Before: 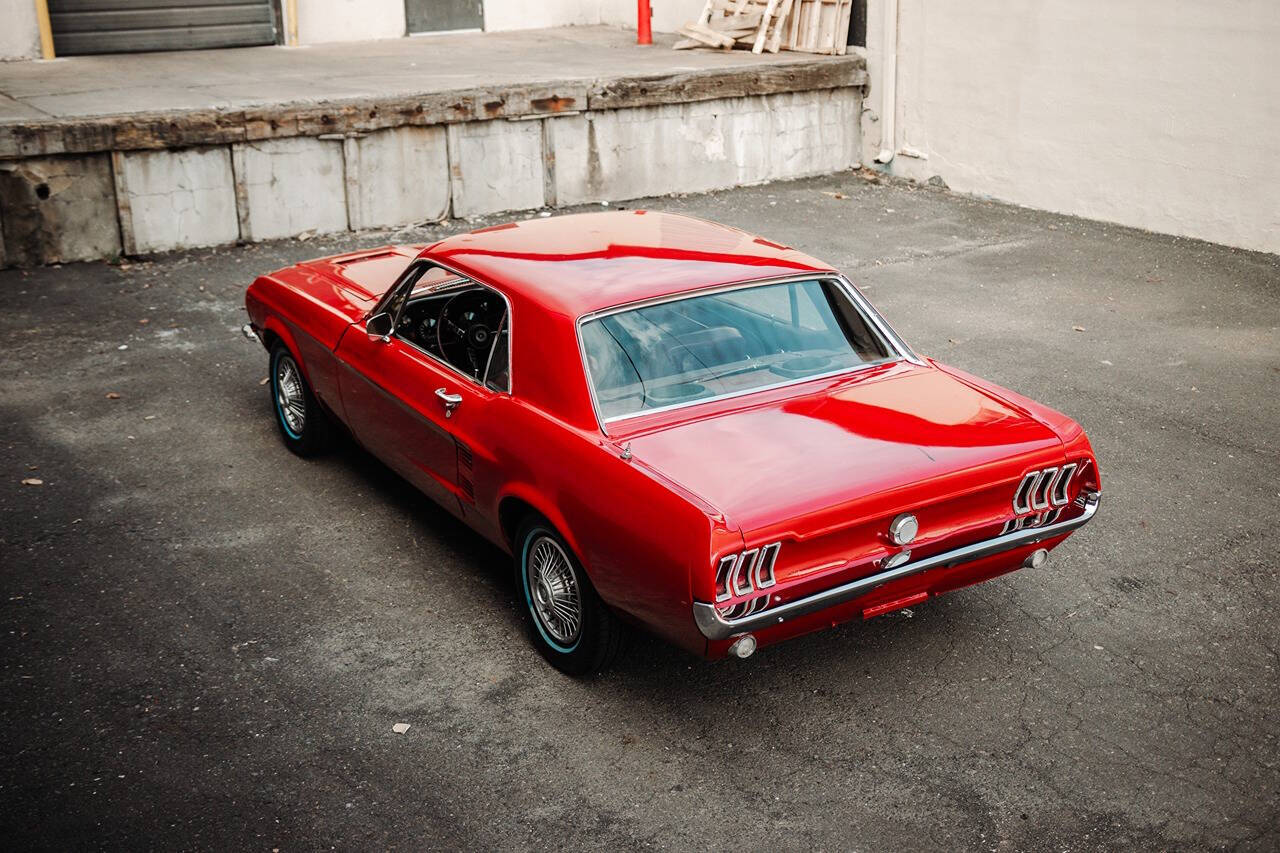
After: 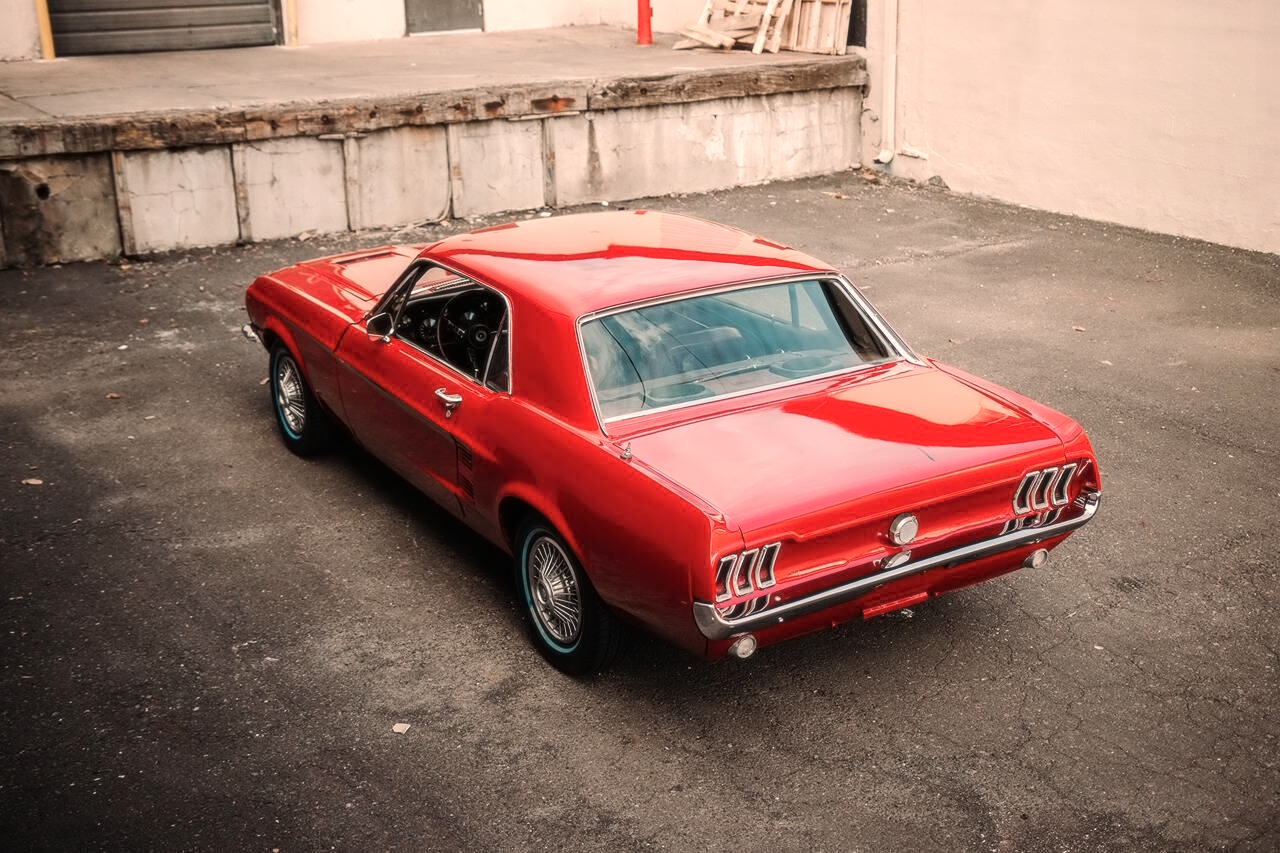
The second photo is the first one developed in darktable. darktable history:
white balance: red 1.127, blue 0.943
contrast equalizer: y [[0.5 ×4, 0.524, 0.59], [0.5 ×6], [0.5 ×6], [0, 0, 0, 0.01, 0.045, 0.012], [0, 0, 0, 0.044, 0.195, 0.131]]
soften: size 10%, saturation 50%, brightness 0.2 EV, mix 10%
